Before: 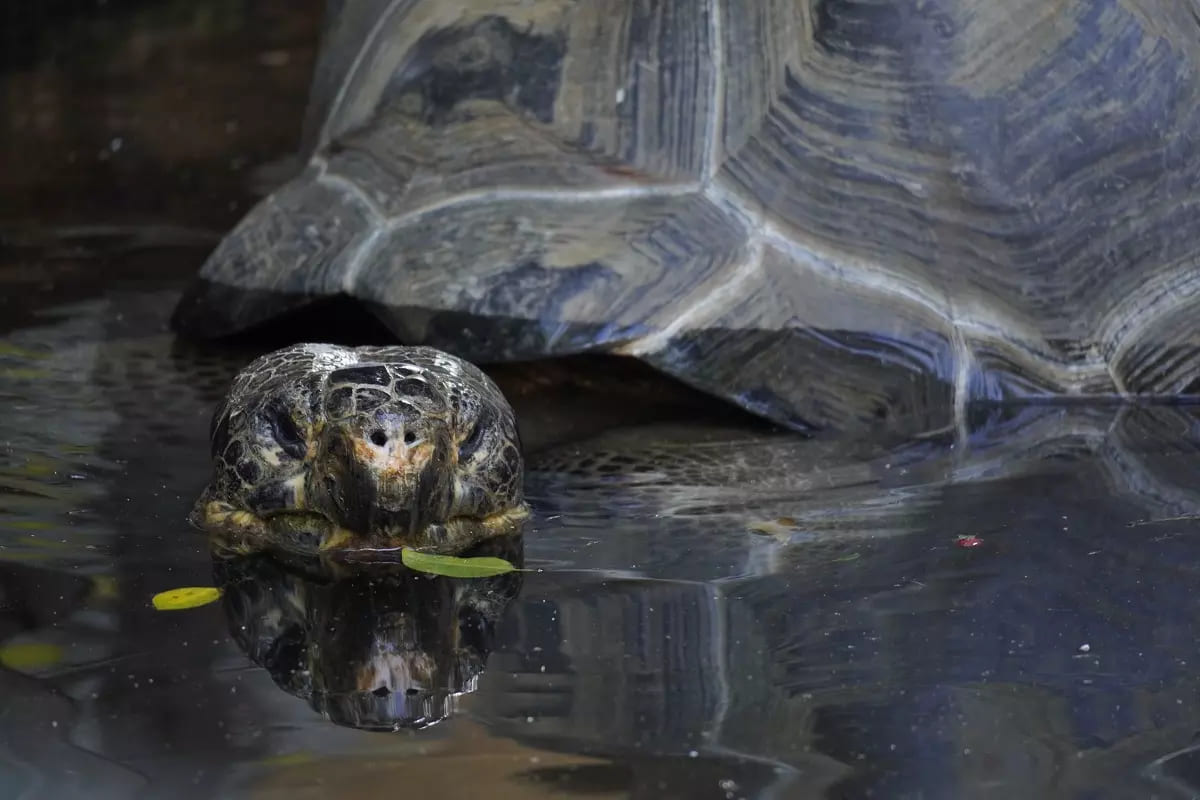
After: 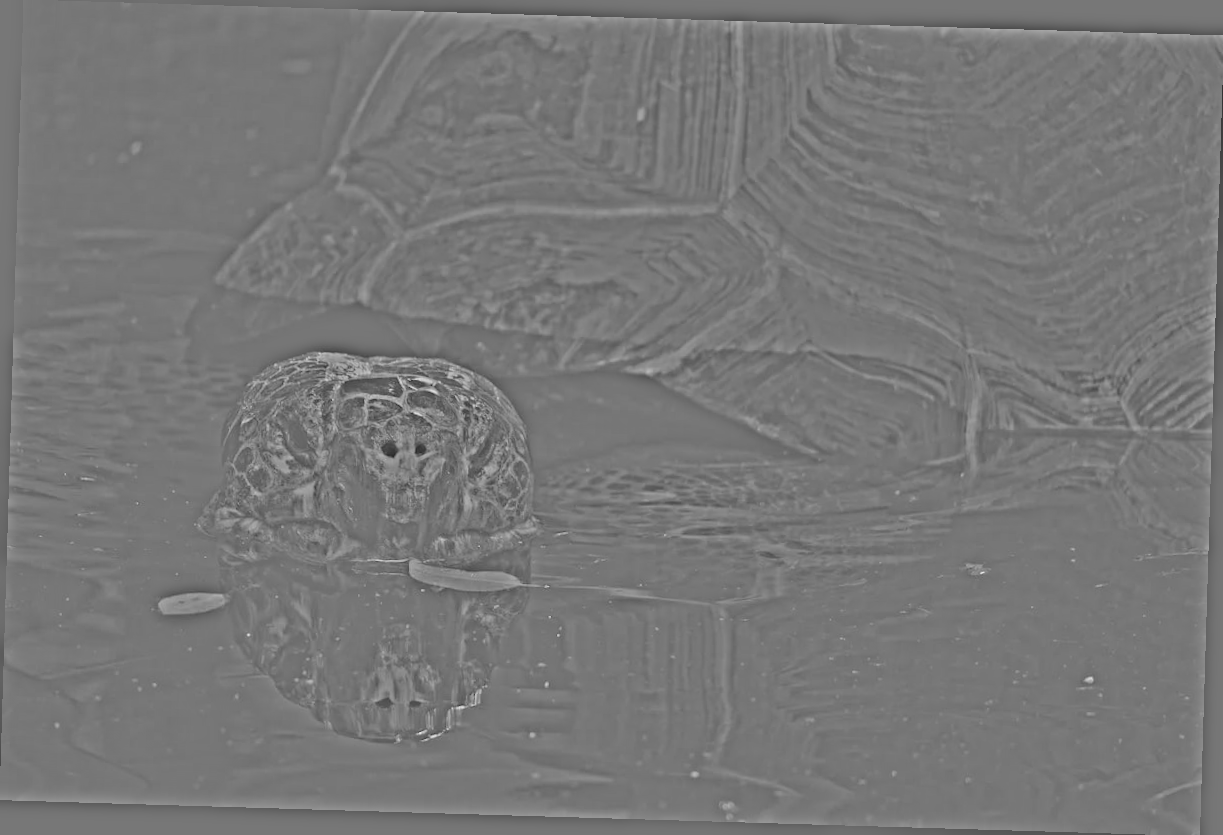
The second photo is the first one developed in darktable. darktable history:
exposure: exposure 0.507 EV, compensate highlight preservation false
highpass: sharpness 25.84%, contrast boost 14.94%
rotate and perspective: rotation 1.72°, automatic cropping off
color contrast: green-magenta contrast 1.1, blue-yellow contrast 1.1, unbound 0
